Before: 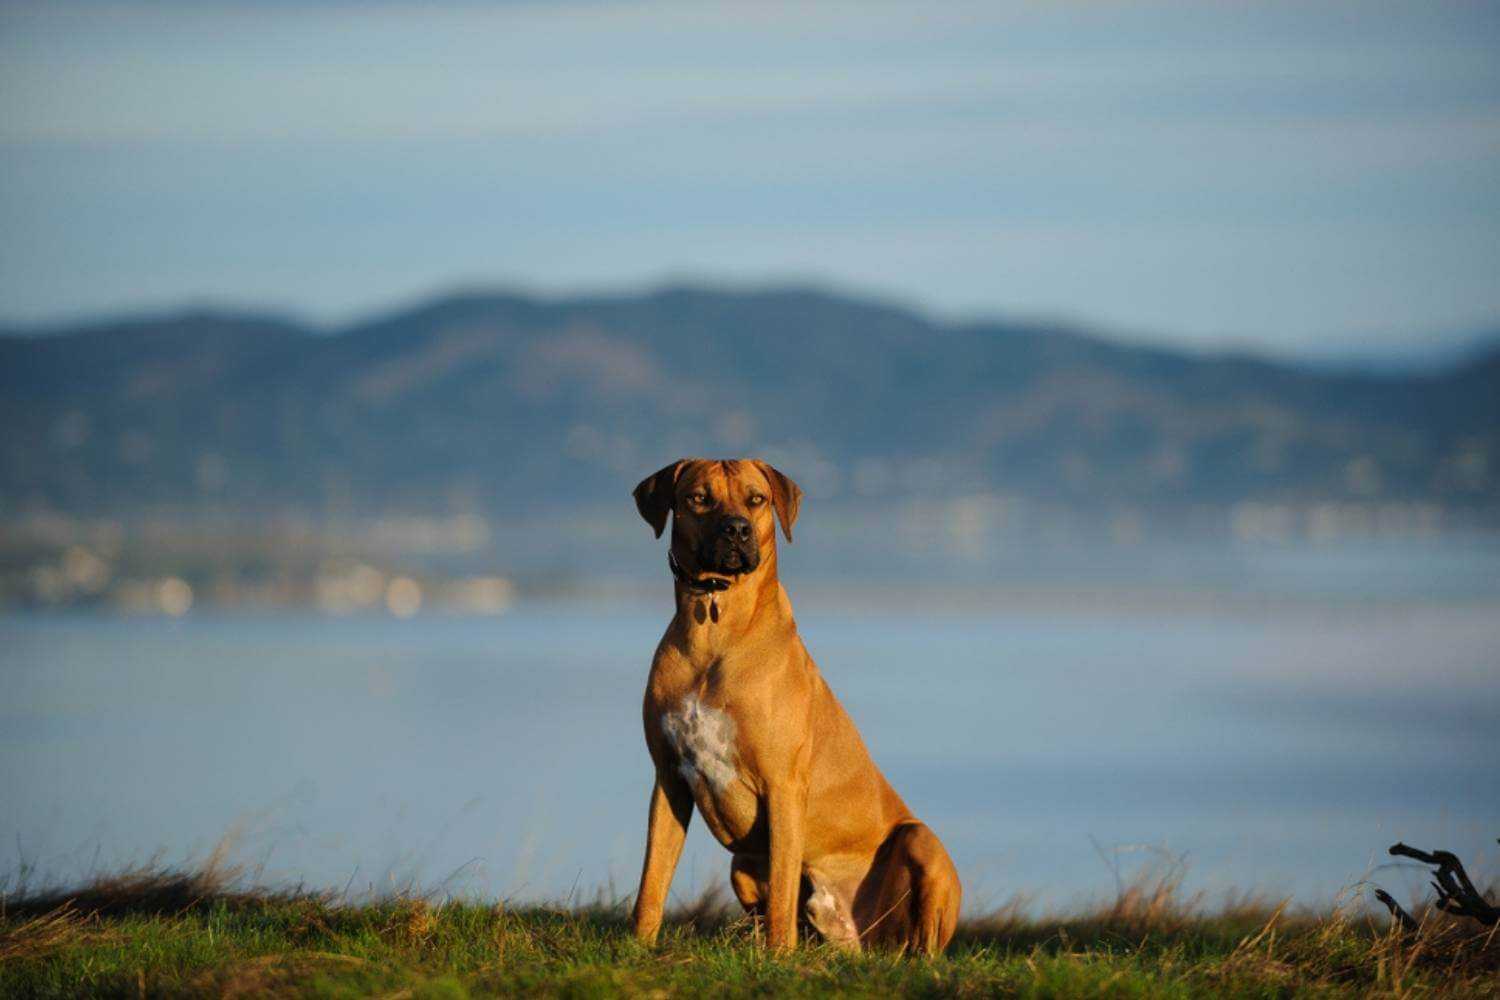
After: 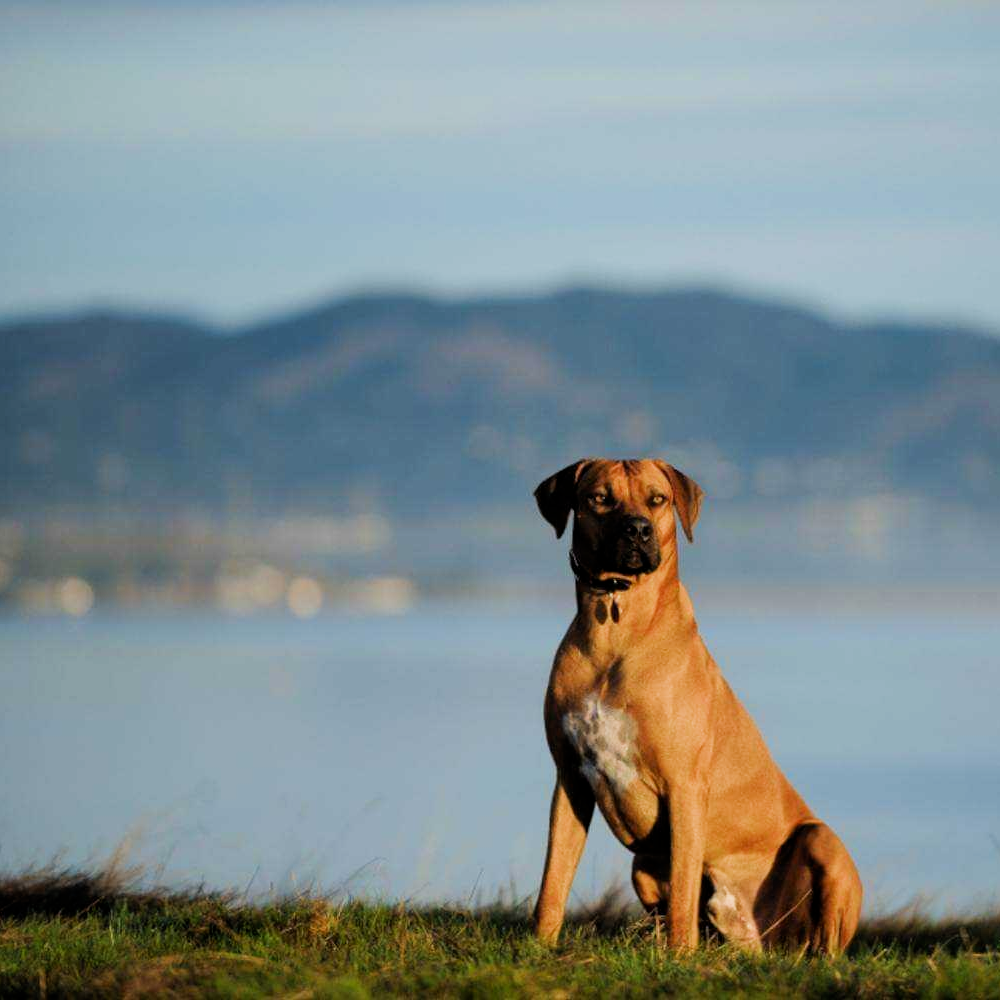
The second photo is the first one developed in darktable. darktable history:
exposure: black level correction 0, exposure -0.766 EV, compensate highlight preservation false
filmic rgb: middle gray luminance 9.23%, black relative exposure -10.55 EV, white relative exposure 3.45 EV, threshold 6 EV, target black luminance 0%, hardness 5.98, latitude 59.69%, contrast 1.087, highlights saturation mix 5%, shadows ↔ highlights balance 29.23%, add noise in highlights 0, color science v3 (2019), use custom middle-gray values true, iterations of high-quality reconstruction 0, contrast in highlights soft, enable highlight reconstruction true
white balance: emerald 1
crop and rotate: left 6.617%, right 26.717%
tone curve: curves: ch0 [(0, 0) (0.003, 0.003) (0.011, 0.011) (0.025, 0.025) (0.044, 0.044) (0.069, 0.068) (0.1, 0.098) (0.136, 0.134) (0.177, 0.175) (0.224, 0.221) (0.277, 0.273) (0.335, 0.331) (0.399, 0.394) (0.468, 0.462) (0.543, 0.543) (0.623, 0.623) (0.709, 0.709) (0.801, 0.801) (0.898, 0.898) (1, 1)], preserve colors none
